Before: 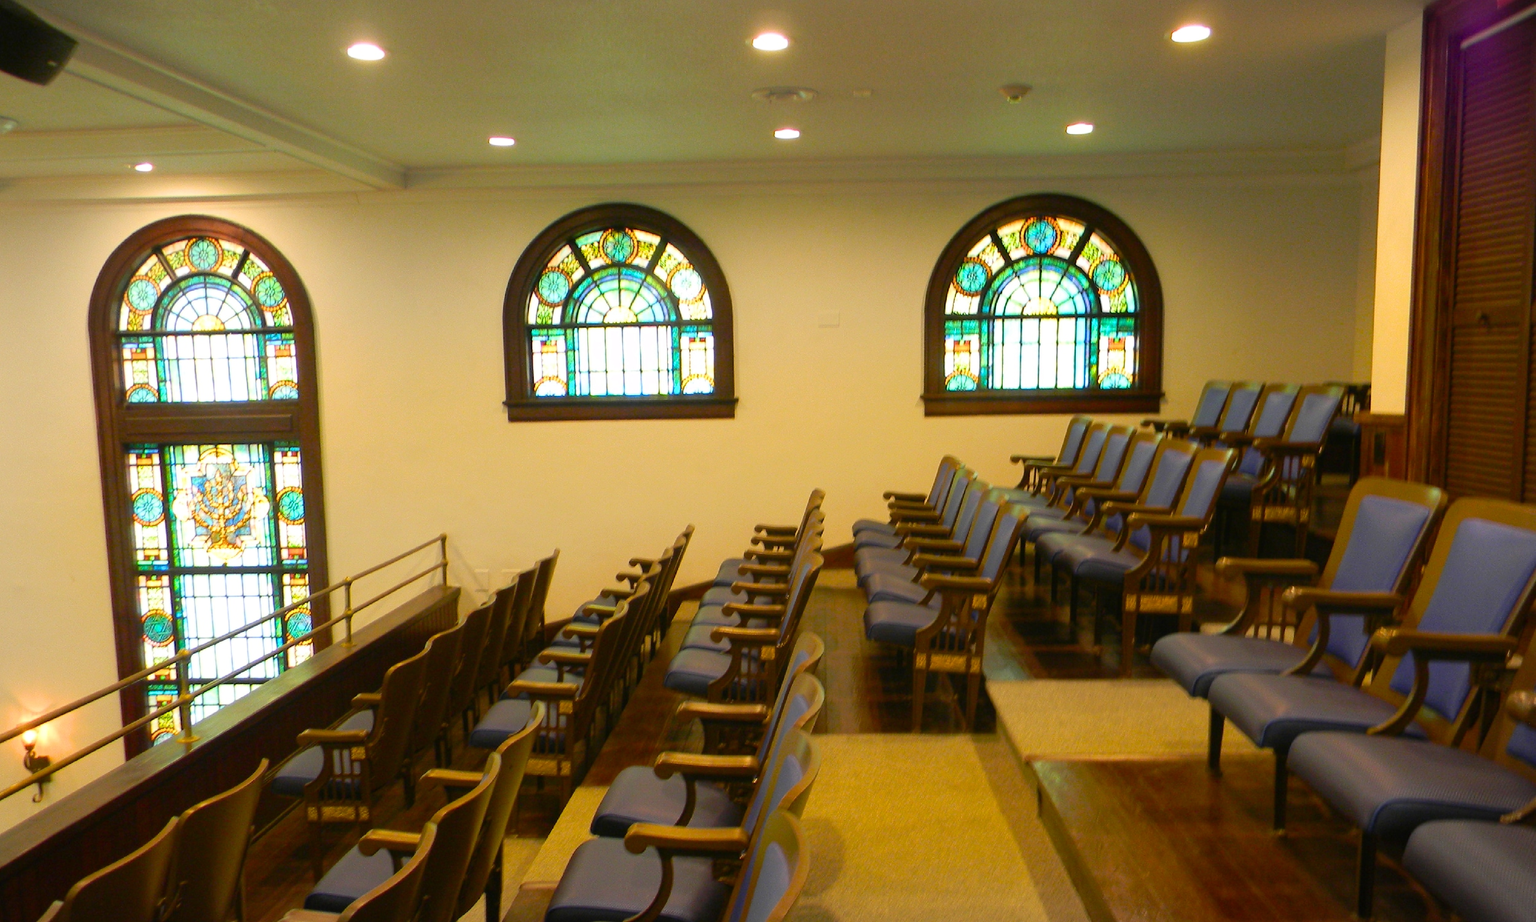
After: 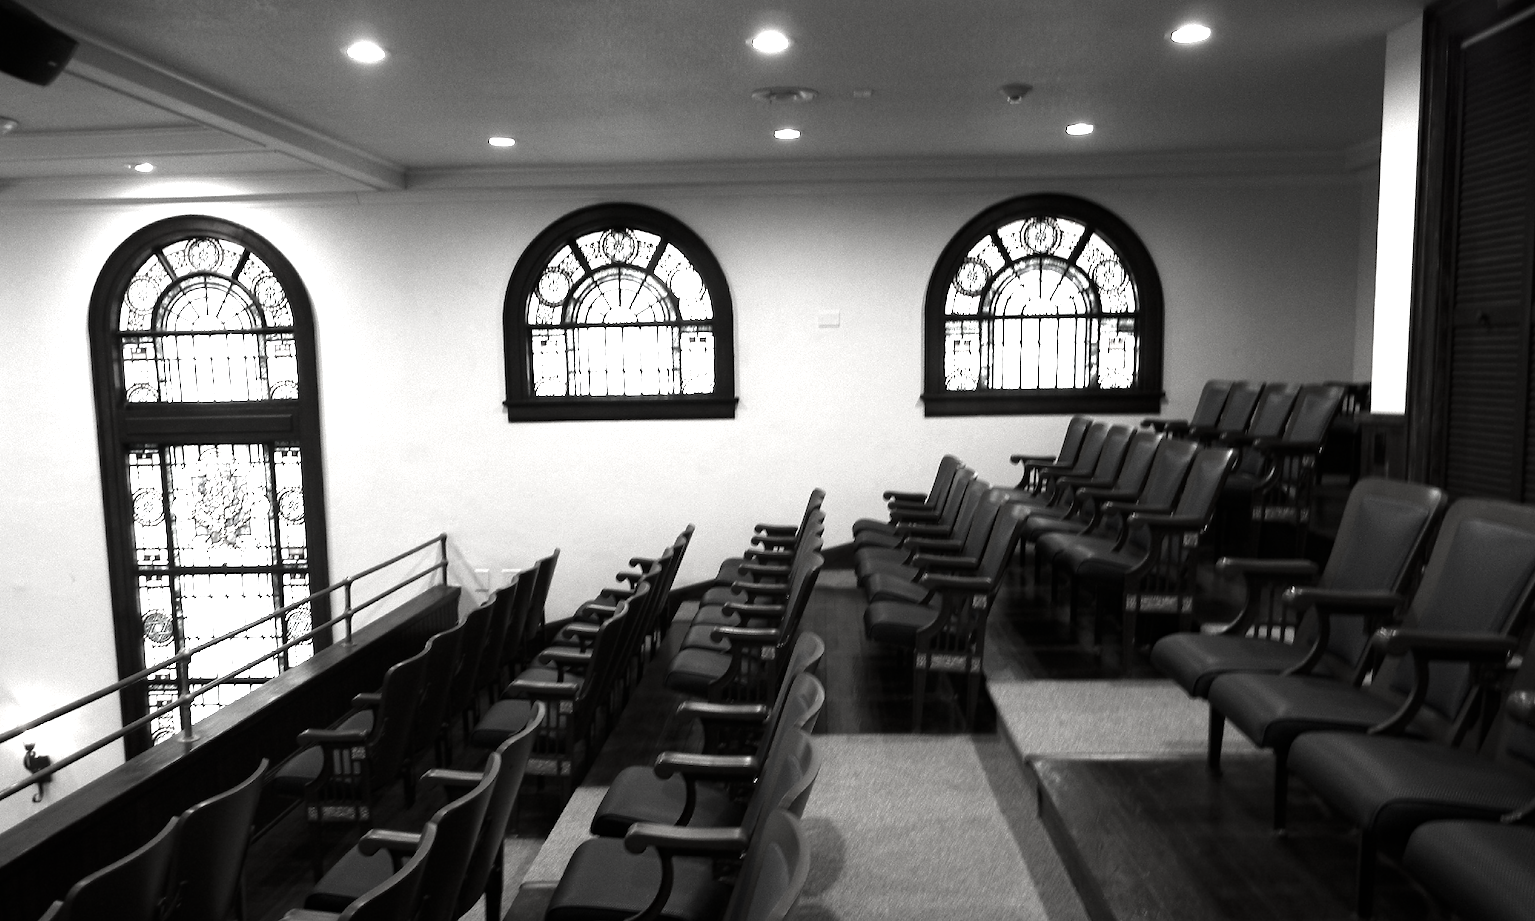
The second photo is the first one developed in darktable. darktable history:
haze removal: compatibility mode true, adaptive false
exposure: exposure 1 EV, compensate exposure bias true, compensate highlight preservation false
contrast brightness saturation: contrast -0.038, brightness -0.574, saturation -0.981
